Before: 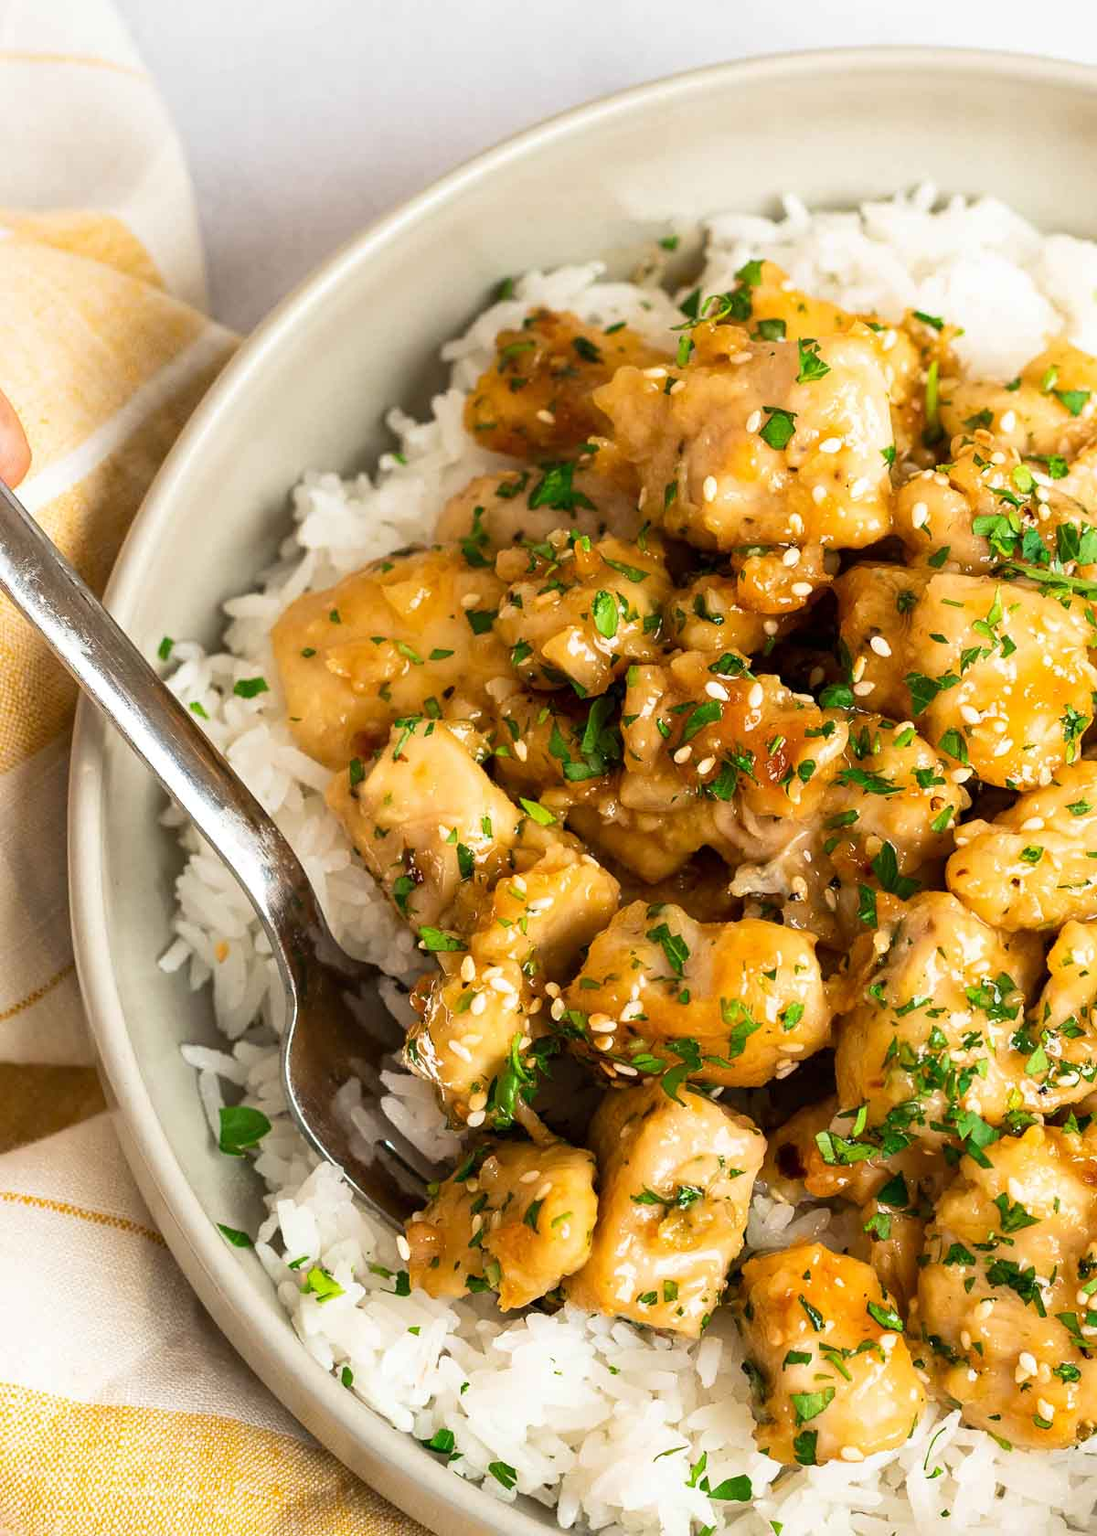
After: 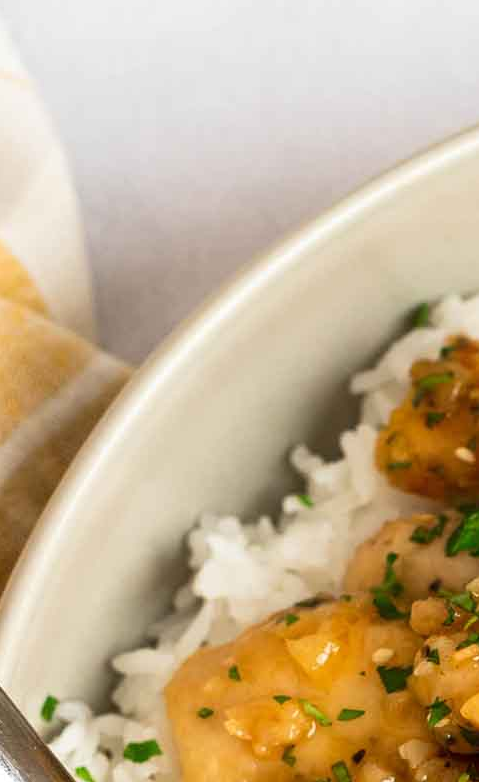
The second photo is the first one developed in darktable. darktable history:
crop and rotate: left 11.053%, top 0.079%, right 48.992%, bottom 53.328%
exposure: compensate highlight preservation false
